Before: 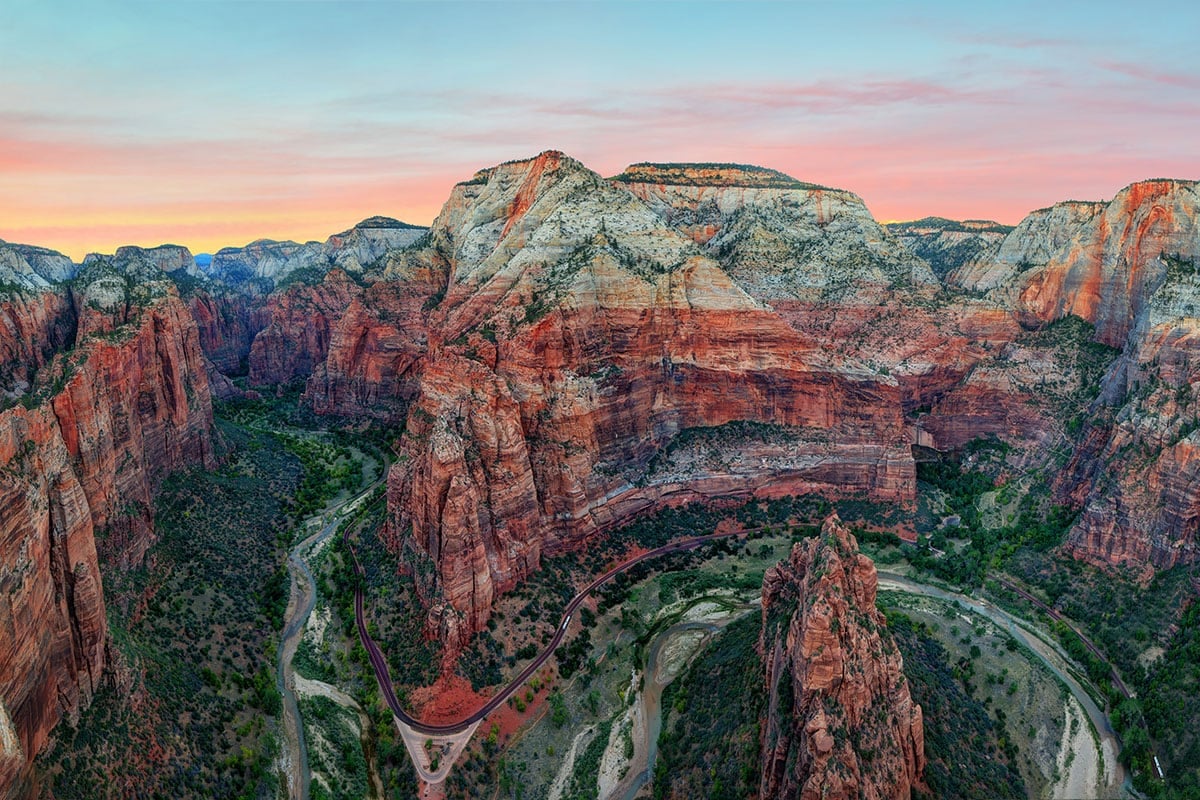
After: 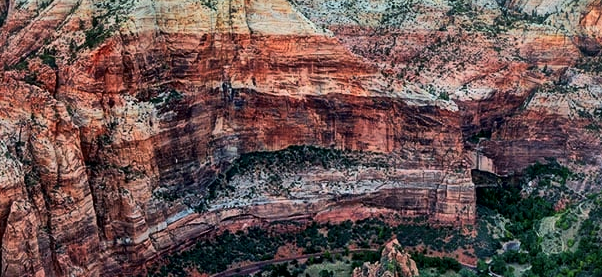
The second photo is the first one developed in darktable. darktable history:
crop: left 36.717%, top 34.484%, right 13.055%, bottom 30.834%
local contrast: mode bilateral grid, contrast 20, coarseness 50, detail 161%, midtone range 0.2
tone curve: curves: ch0 [(0, 0) (0.003, 0.005) (0.011, 0.011) (0.025, 0.022) (0.044, 0.035) (0.069, 0.051) (0.1, 0.073) (0.136, 0.106) (0.177, 0.147) (0.224, 0.195) (0.277, 0.253) (0.335, 0.315) (0.399, 0.388) (0.468, 0.488) (0.543, 0.586) (0.623, 0.685) (0.709, 0.764) (0.801, 0.838) (0.898, 0.908) (1, 1)], color space Lab, linked channels, preserve colors none
